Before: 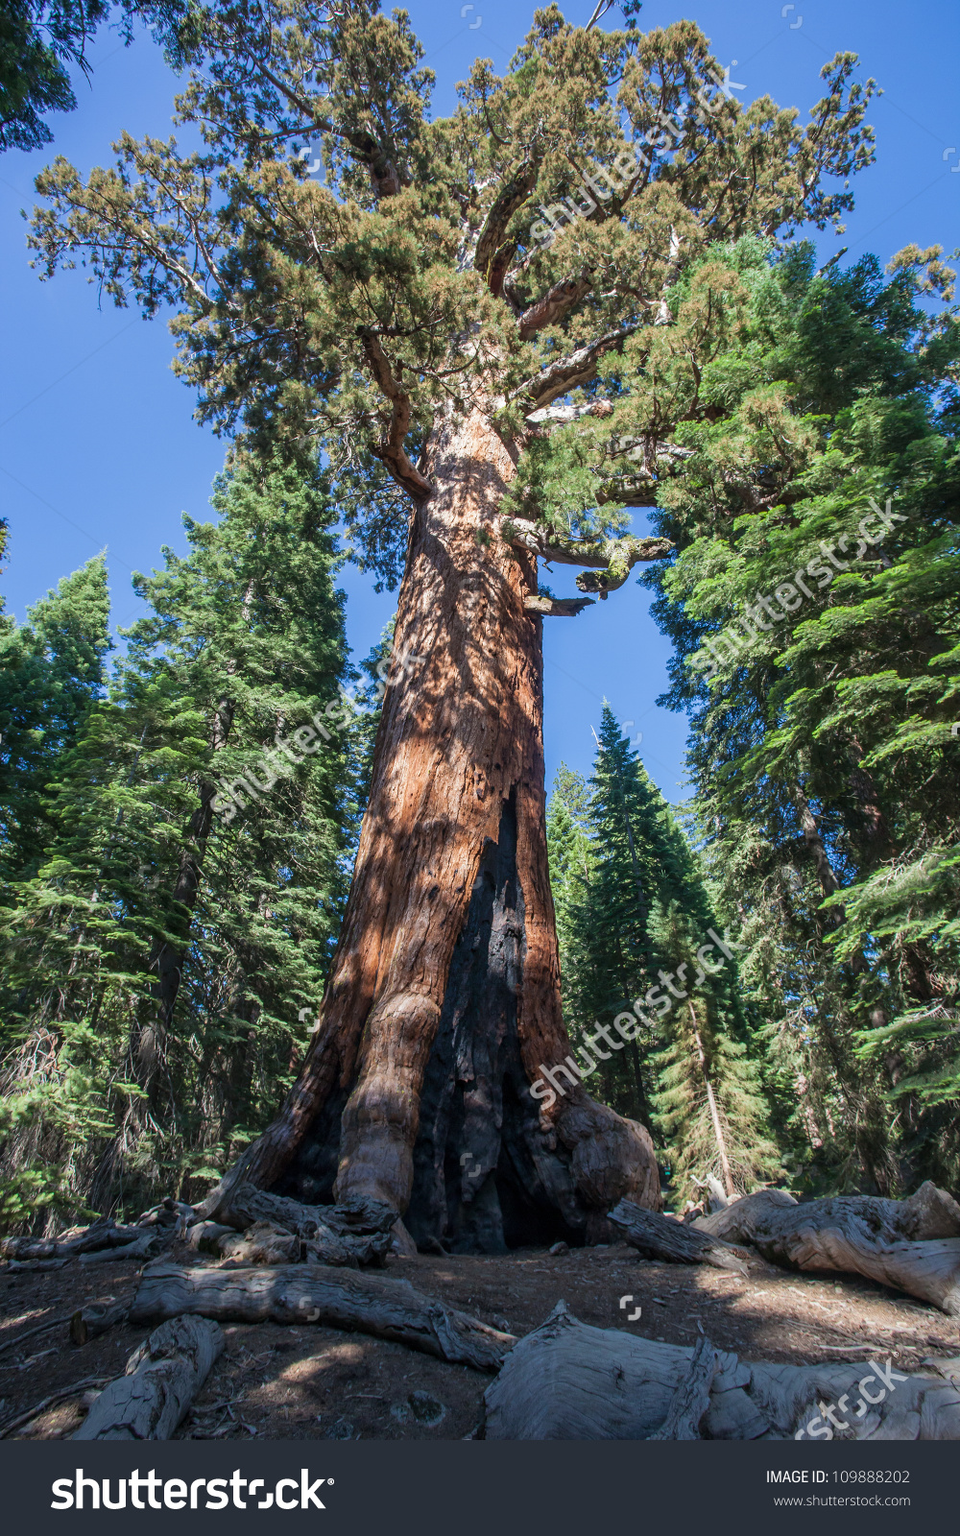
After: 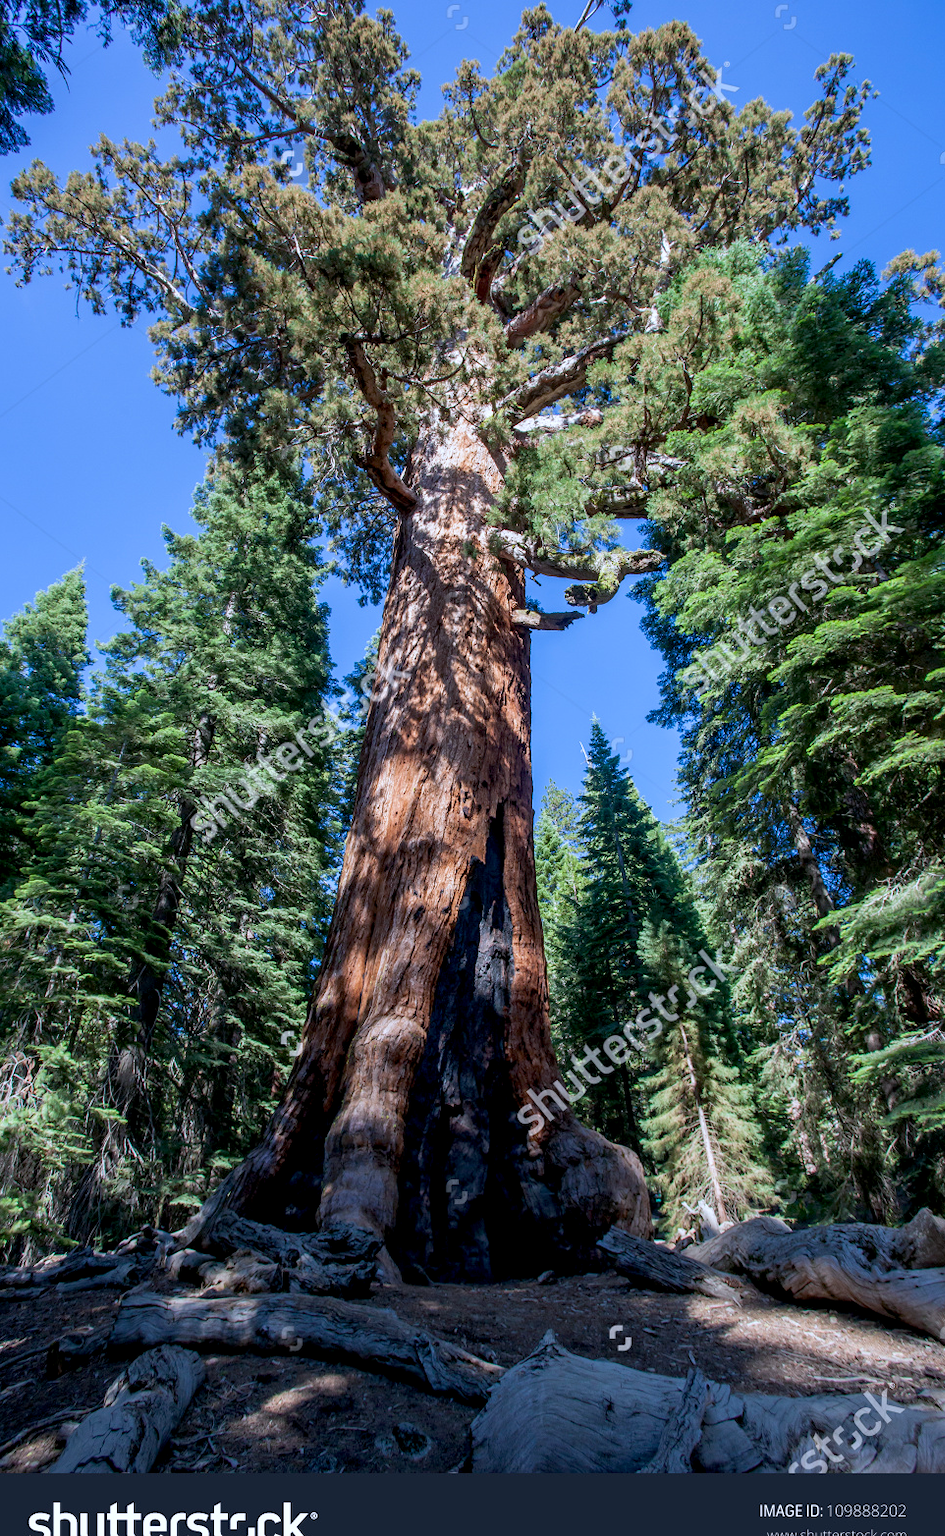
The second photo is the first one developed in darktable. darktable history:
color calibration: illuminant as shot in camera, x 0.366, y 0.378, temperature 4425.7 K, saturation algorithm version 1 (2020)
crop and rotate: left 2.536%, right 1.107%, bottom 2.246%
exposure: black level correction 0.011, compensate highlight preservation false
